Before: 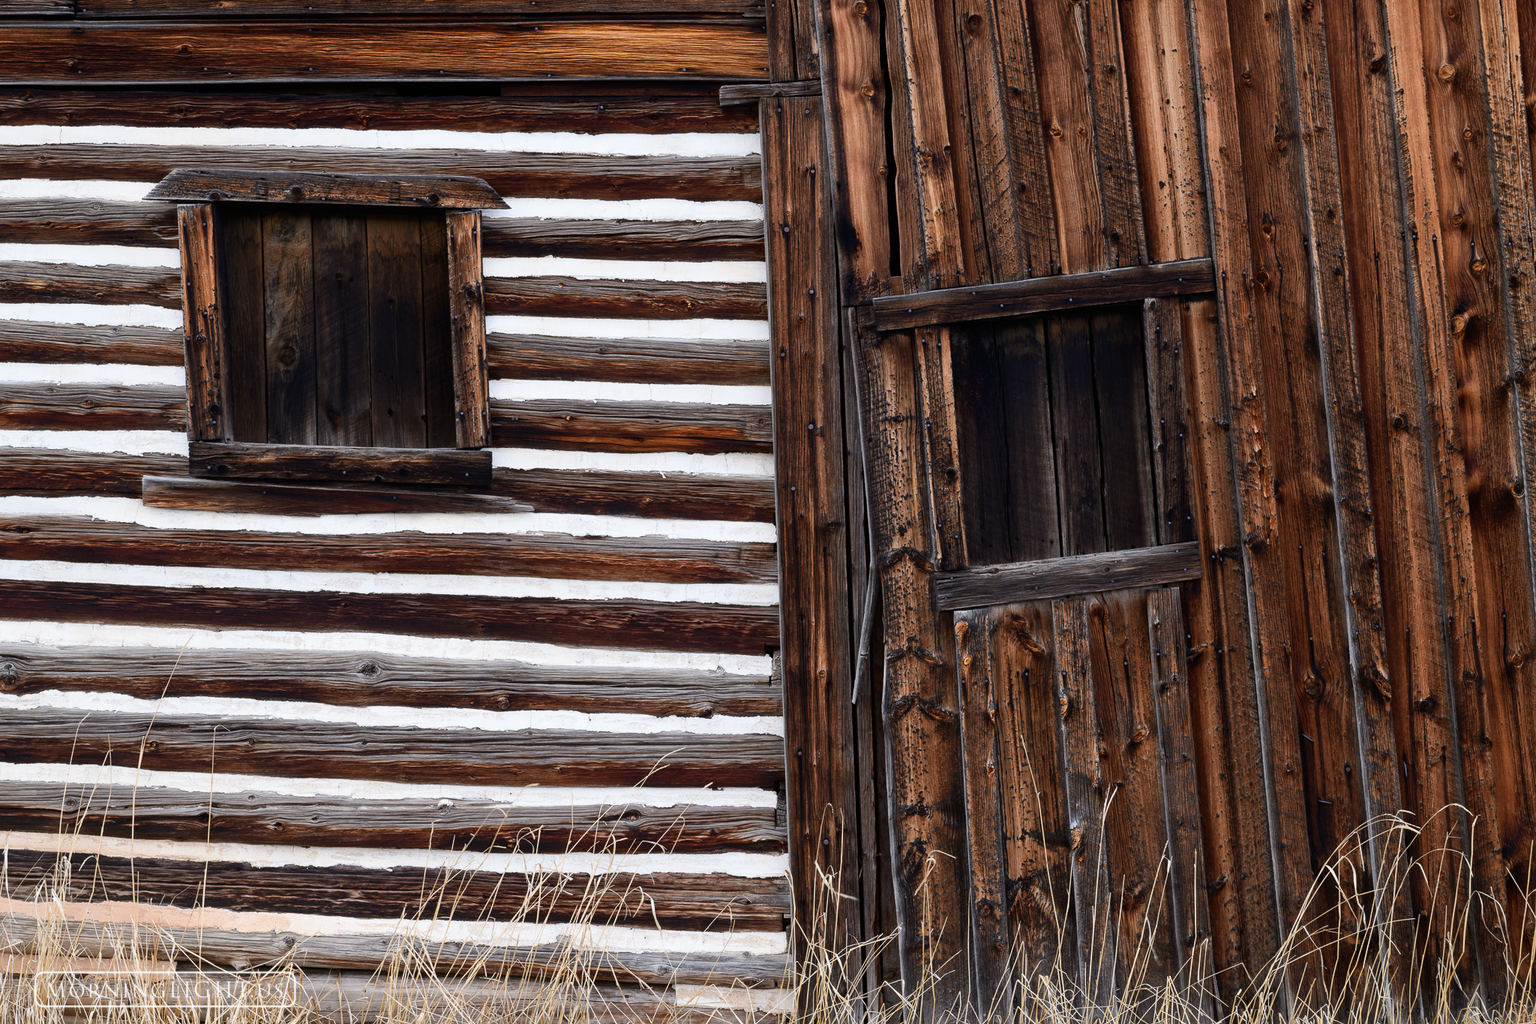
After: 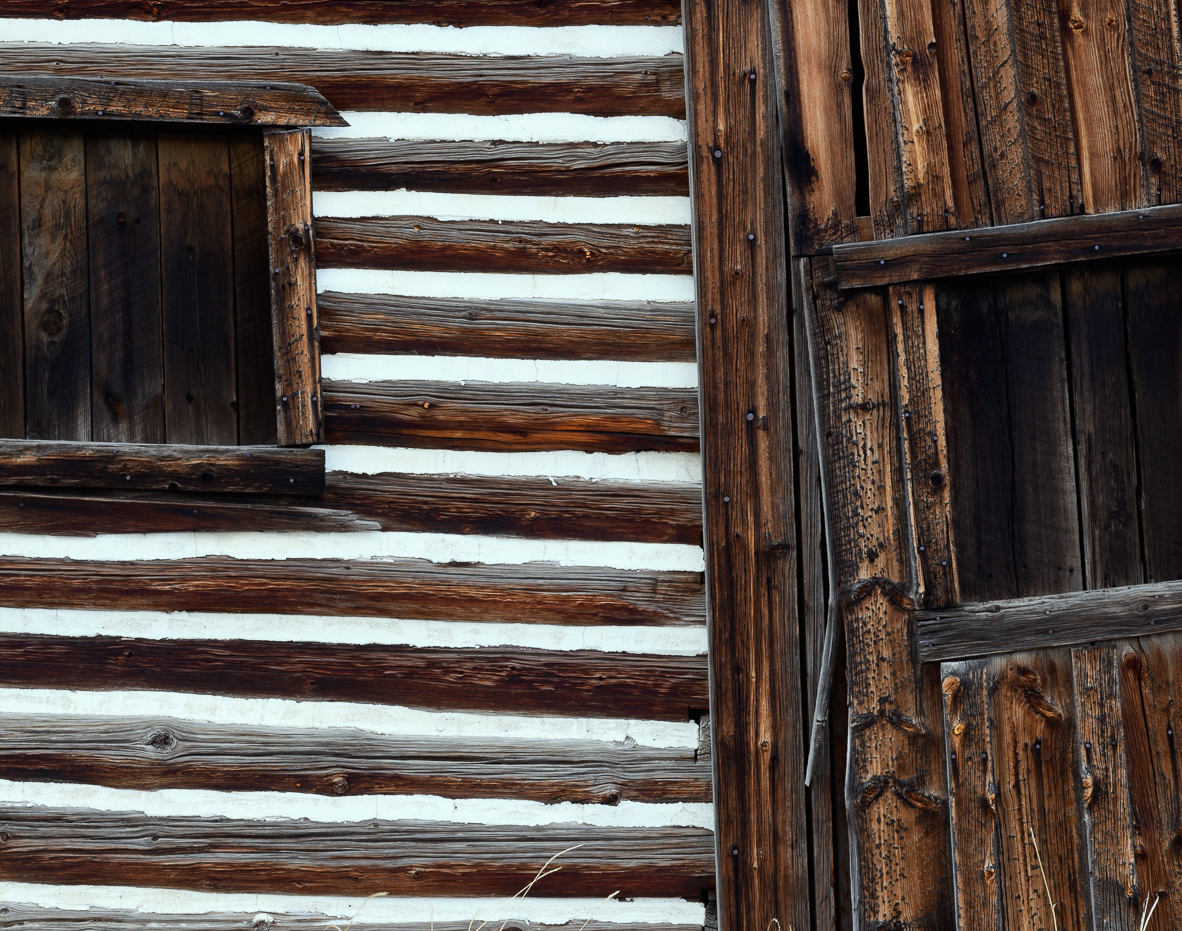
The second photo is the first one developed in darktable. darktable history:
color correction: highlights a* -6.69, highlights b* 0.49
crop: left 16.202%, top 11.208%, right 26.045%, bottom 20.557%
